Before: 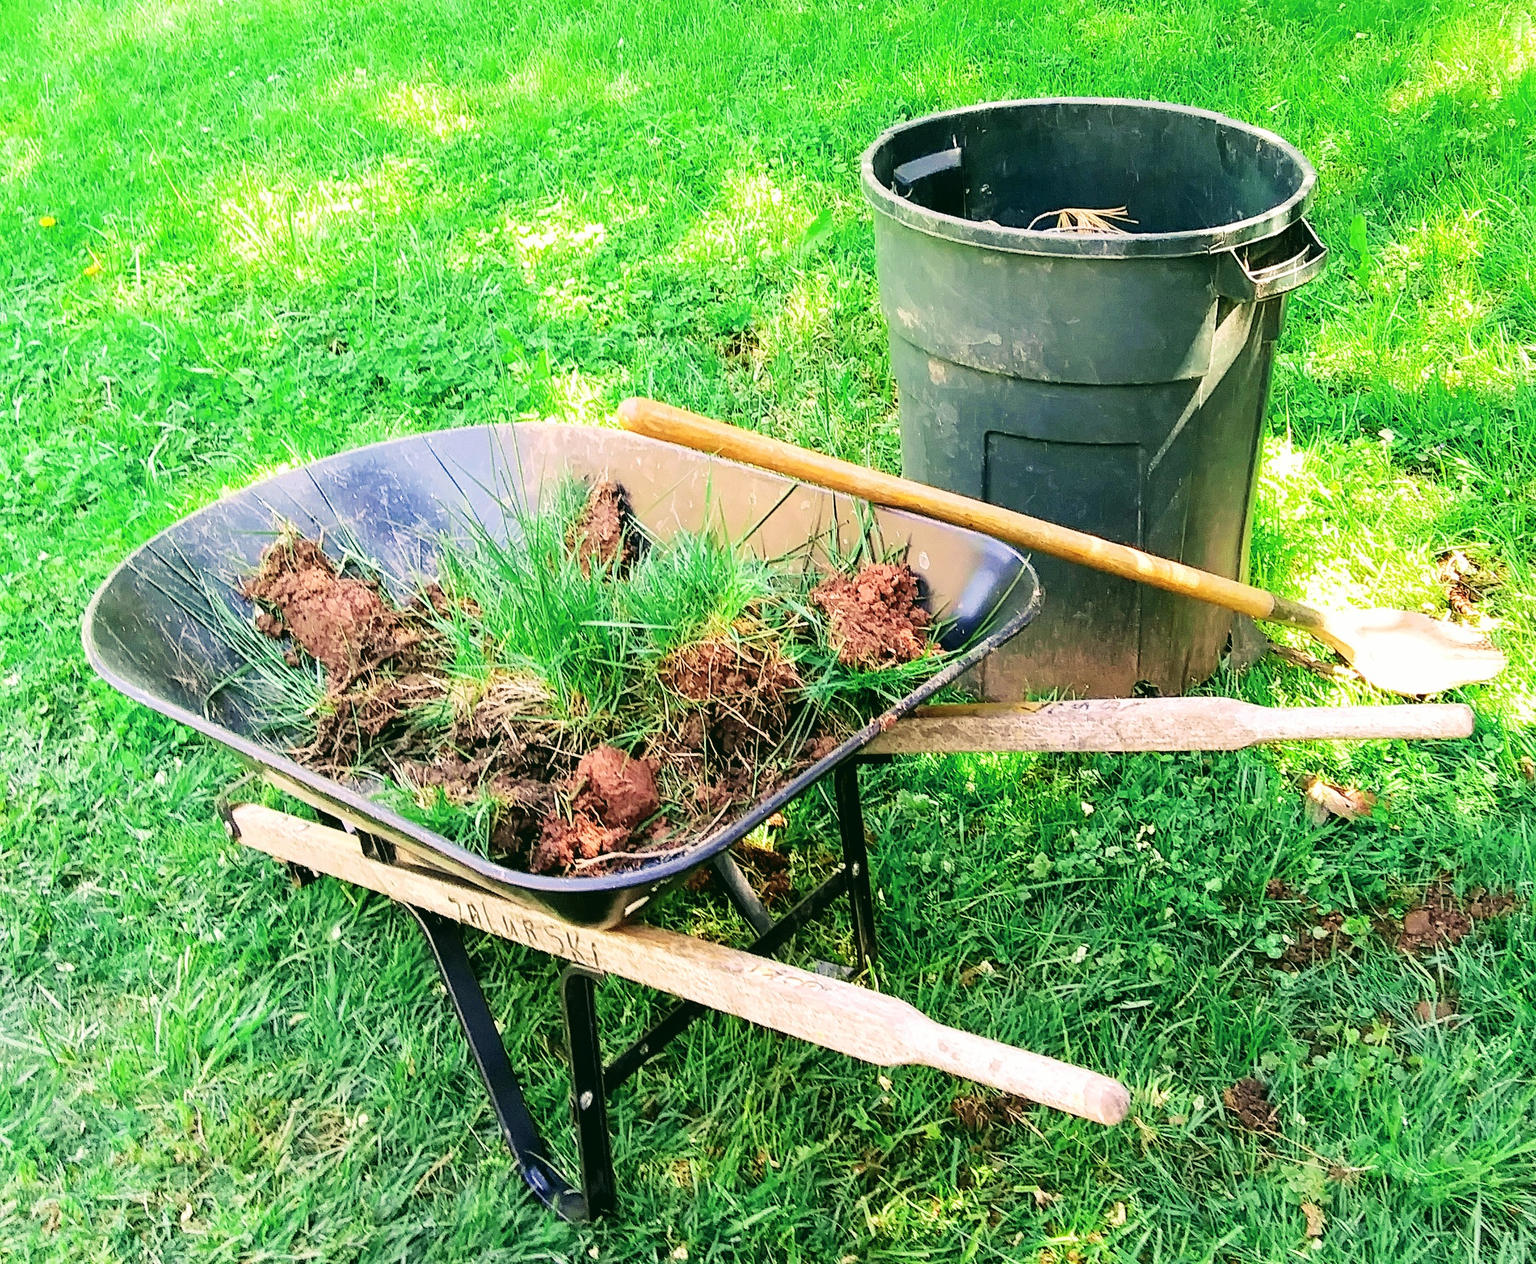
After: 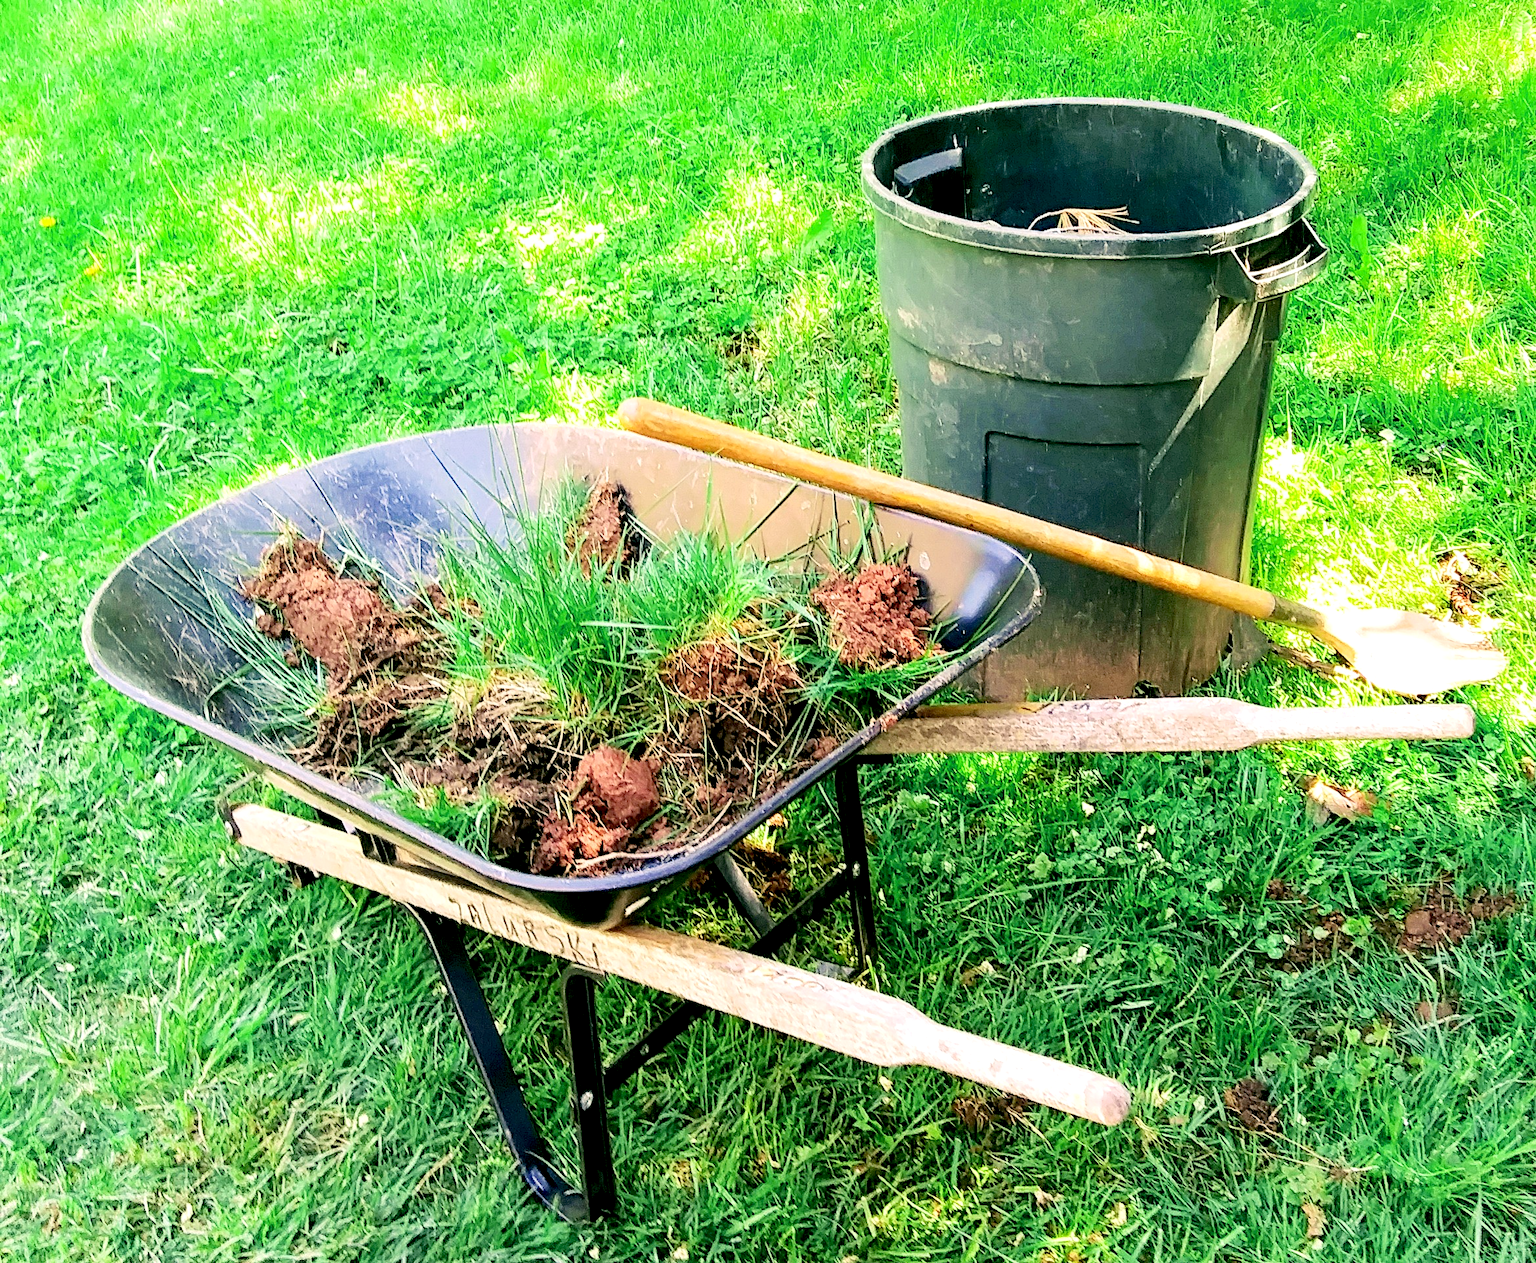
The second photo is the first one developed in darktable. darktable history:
exposure: black level correction 0.009, exposure 0.115 EV, compensate exposure bias true, compensate highlight preservation false
